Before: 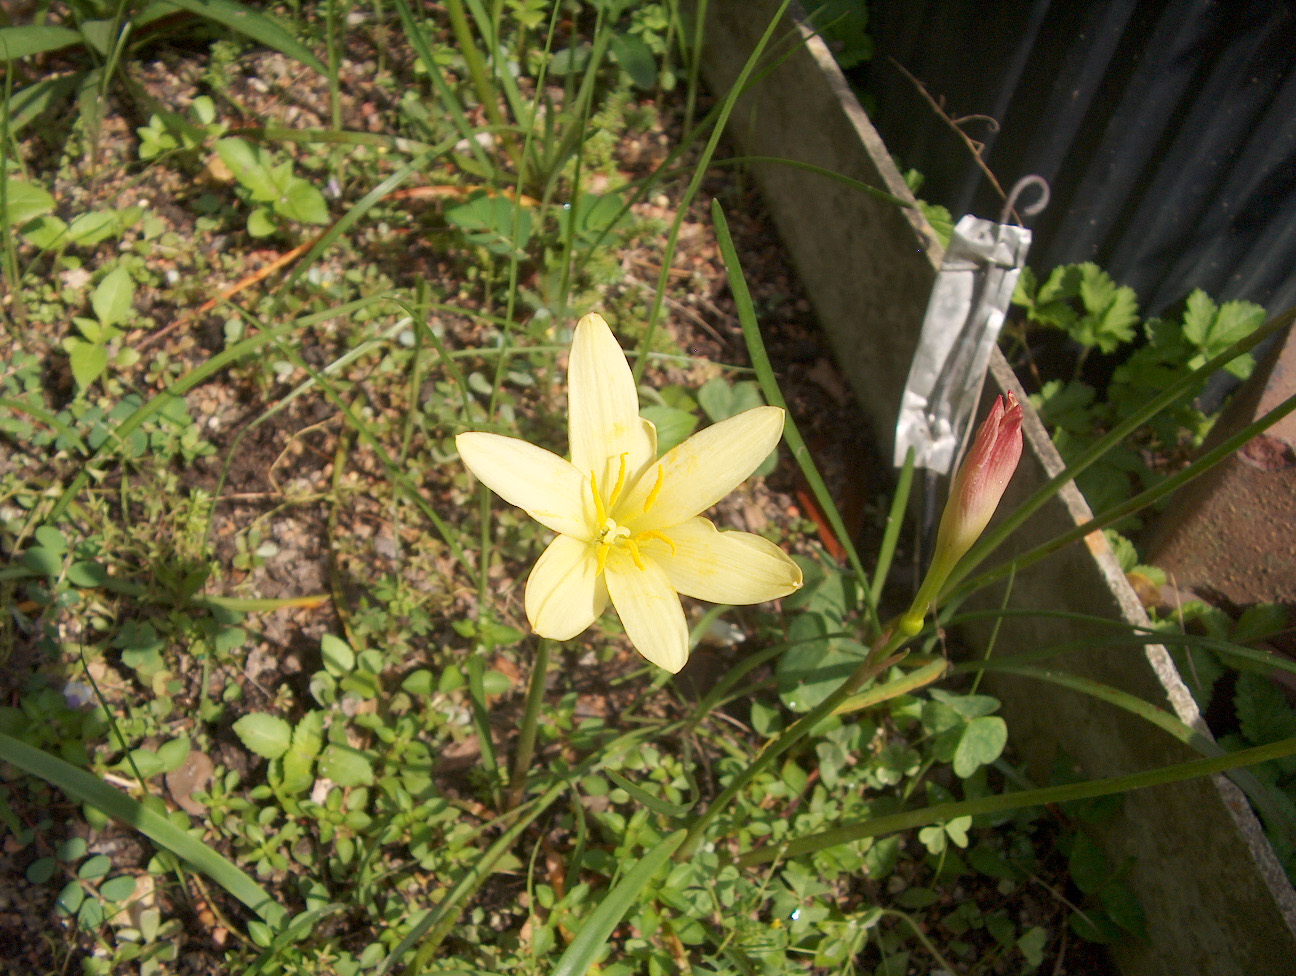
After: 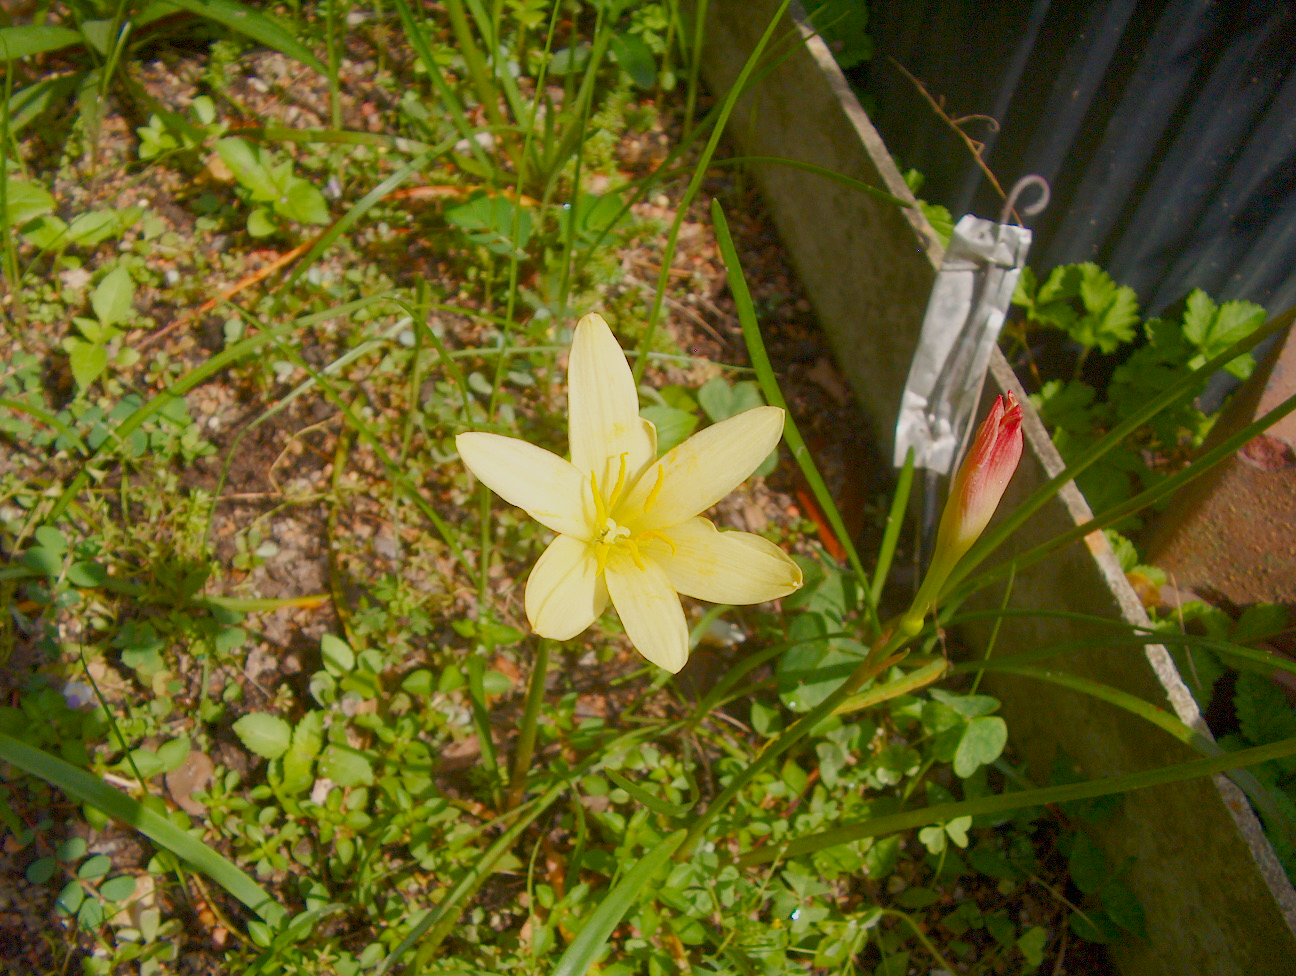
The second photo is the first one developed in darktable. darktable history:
color balance rgb: perceptual saturation grading › global saturation 34.996%, perceptual saturation grading › highlights -29.959%, perceptual saturation grading › shadows 35.462%, contrast -19.632%
